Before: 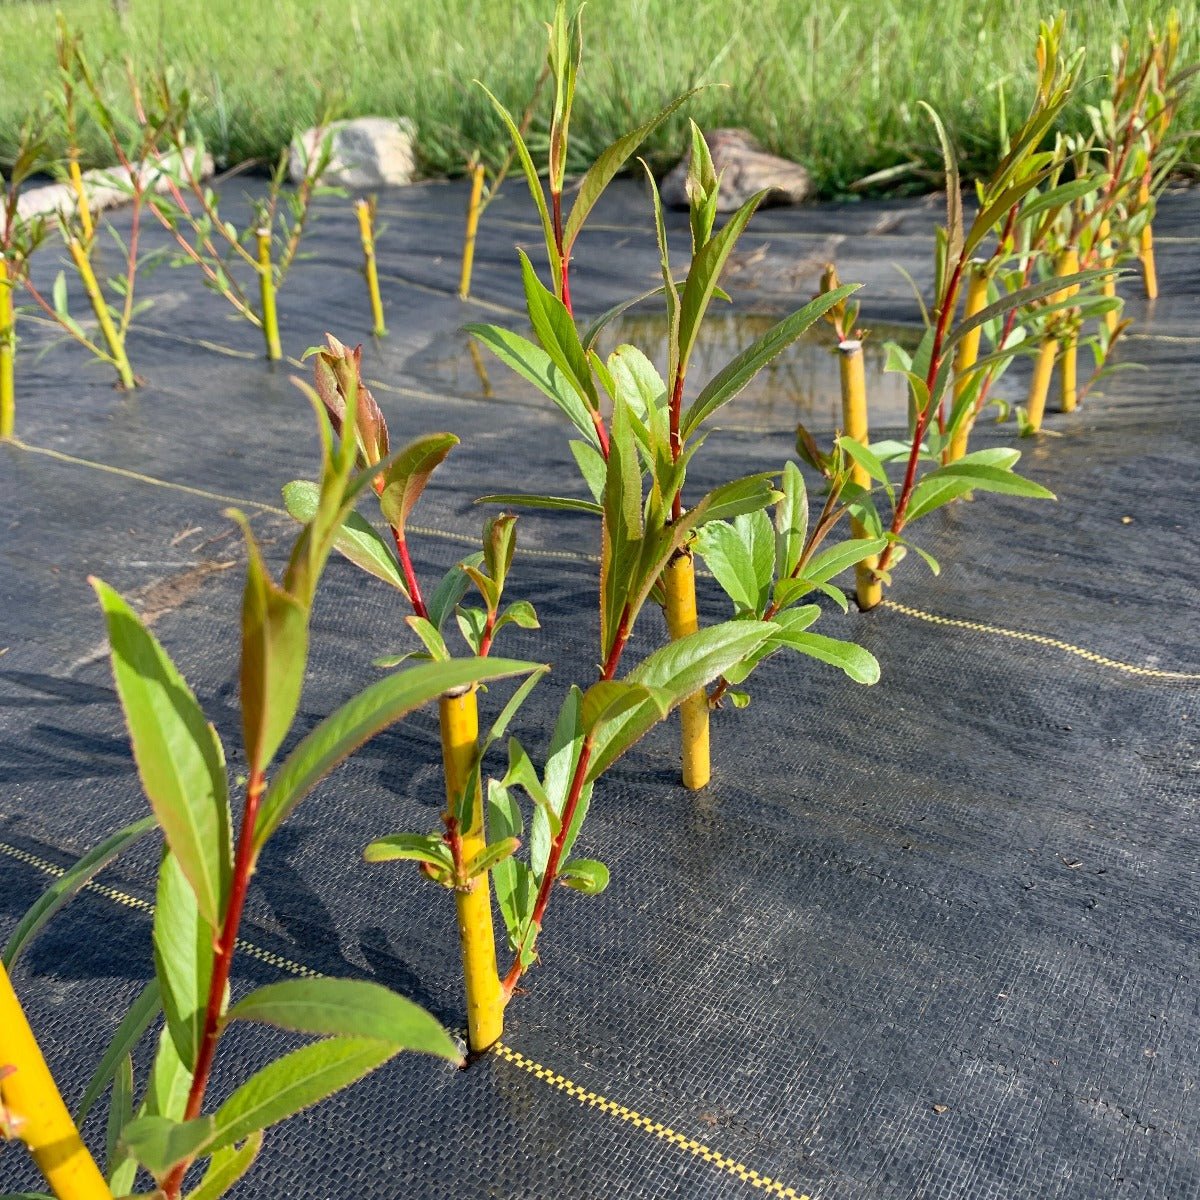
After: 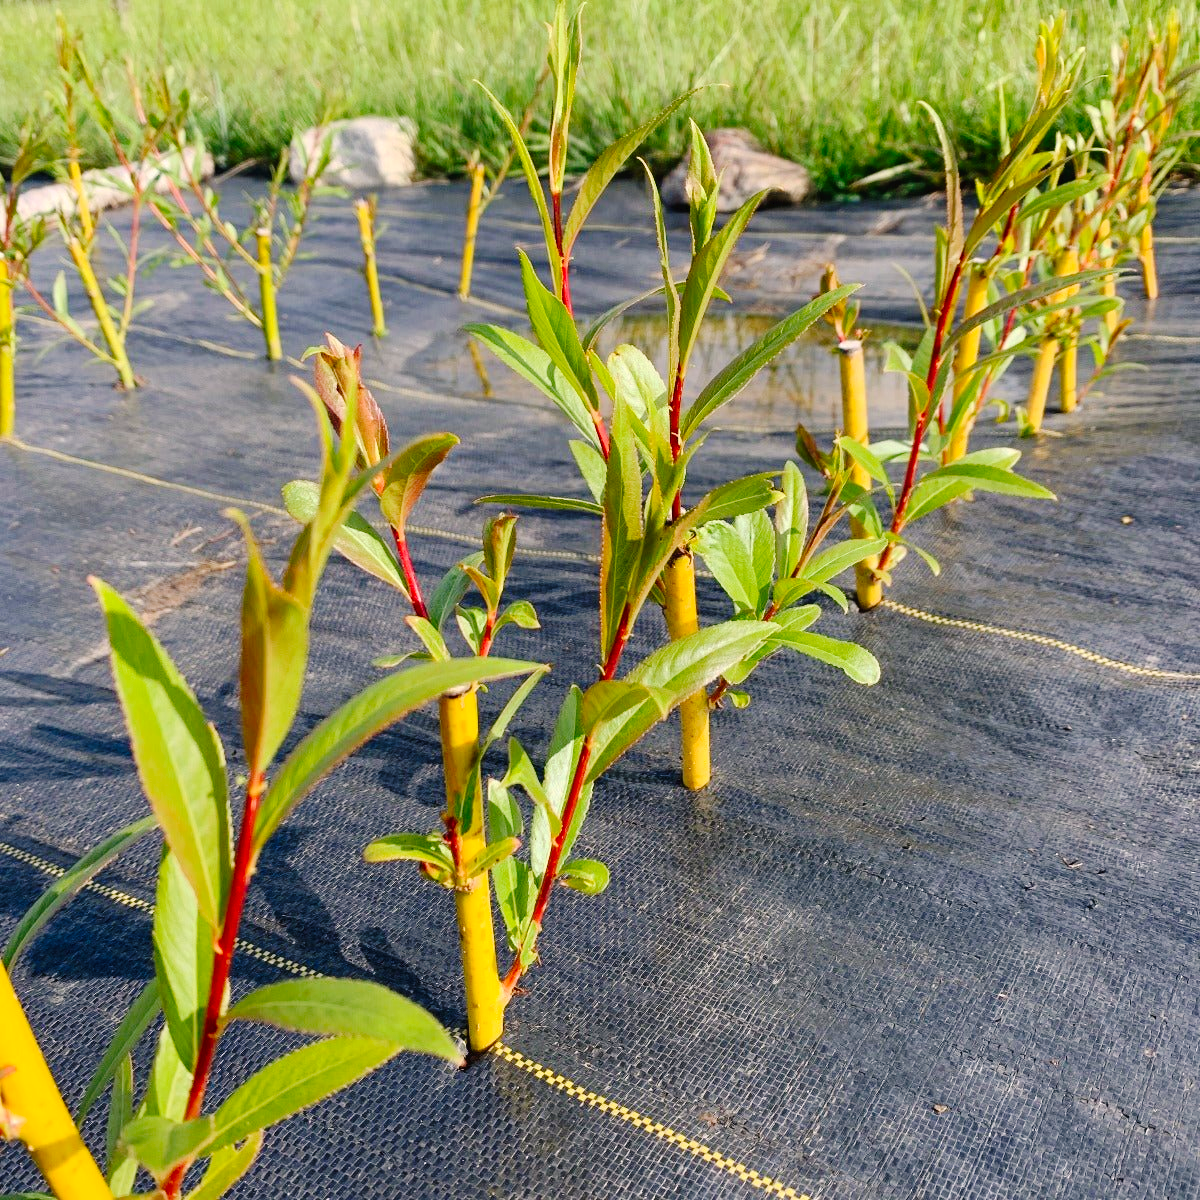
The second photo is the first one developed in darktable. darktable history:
tone curve: curves: ch0 [(0, 0) (0.003, 0.02) (0.011, 0.023) (0.025, 0.028) (0.044, 0.045) (0.069, 0.063) (0.1, 0.09) (0.136, 0.122) (0.177, 0.166) (0.224, 0.223) (0.277, 0.297) (0.335, 0.384) (0.399, 0.461) (0.468, 0.549) (0.543, 0.632) (0.623, 0.705) (0.709, 0.772) (0.801, 0.844) (0.898, 0.91) (1, 1)], preserve colors none
color correction: highlights a* 3.22, highlights b* 1.93, saturation 1.19
